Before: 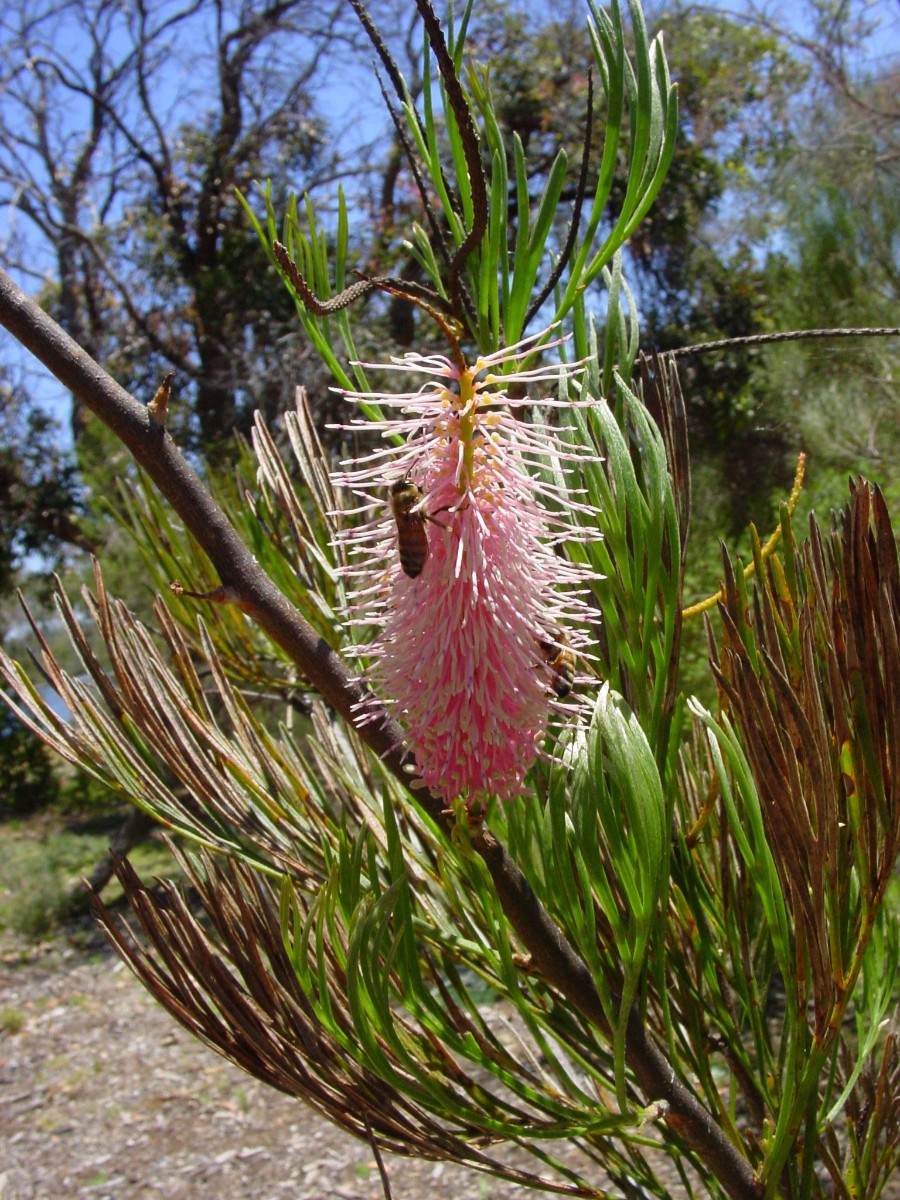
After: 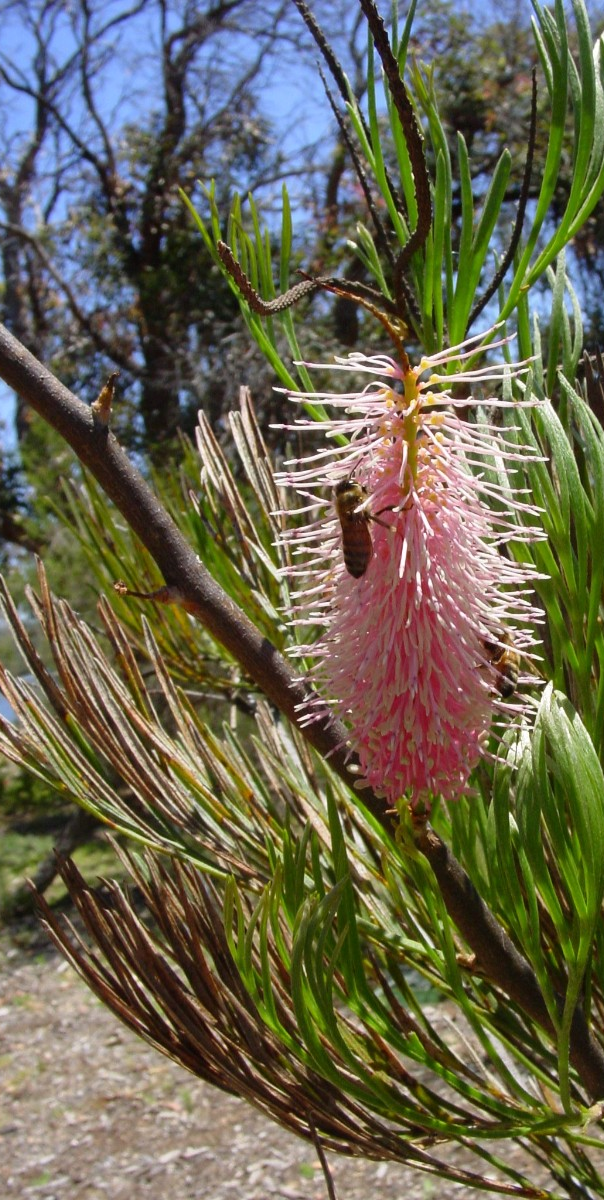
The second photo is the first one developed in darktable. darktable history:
crop and rotate: left 6.243%, right 26.62%
